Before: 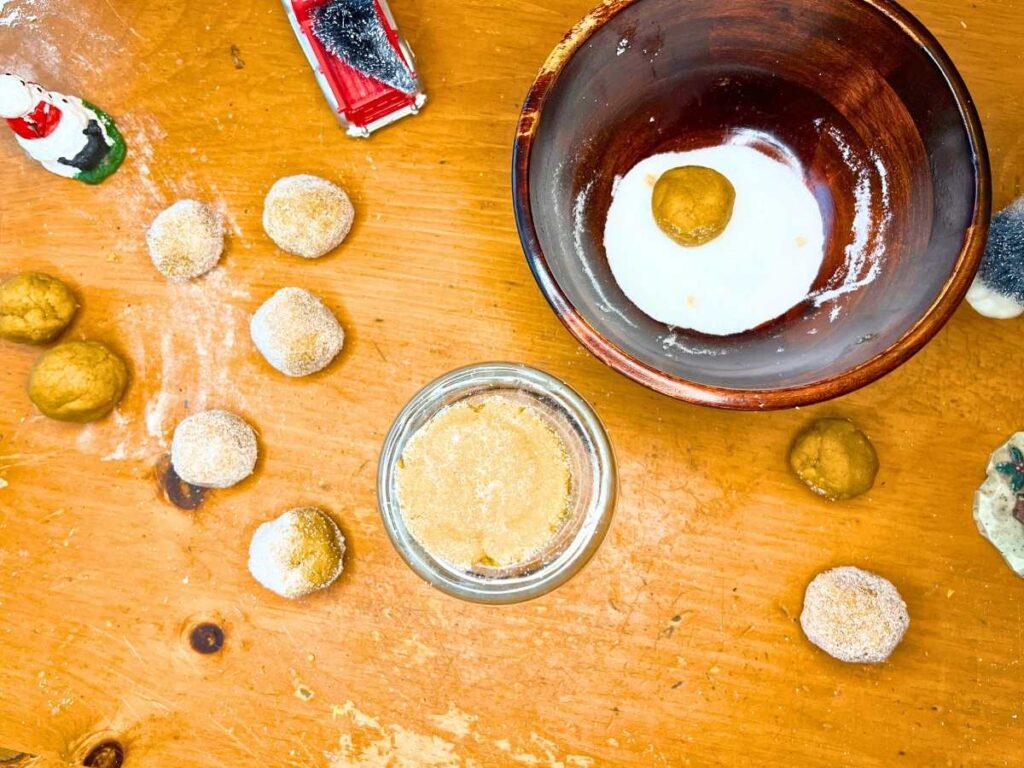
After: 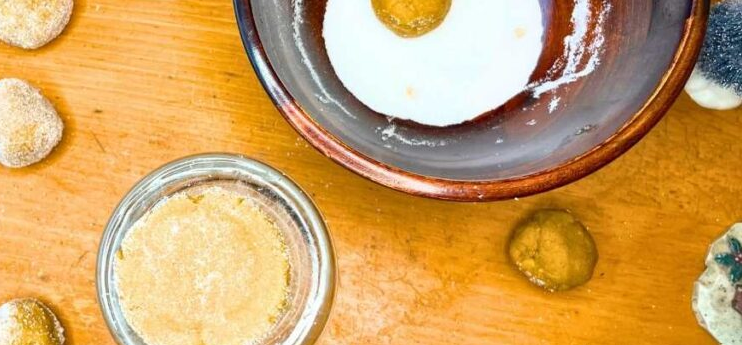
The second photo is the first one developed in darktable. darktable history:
crop and rotate: left 27.522%, top 27.323%, bottom 27.679%
